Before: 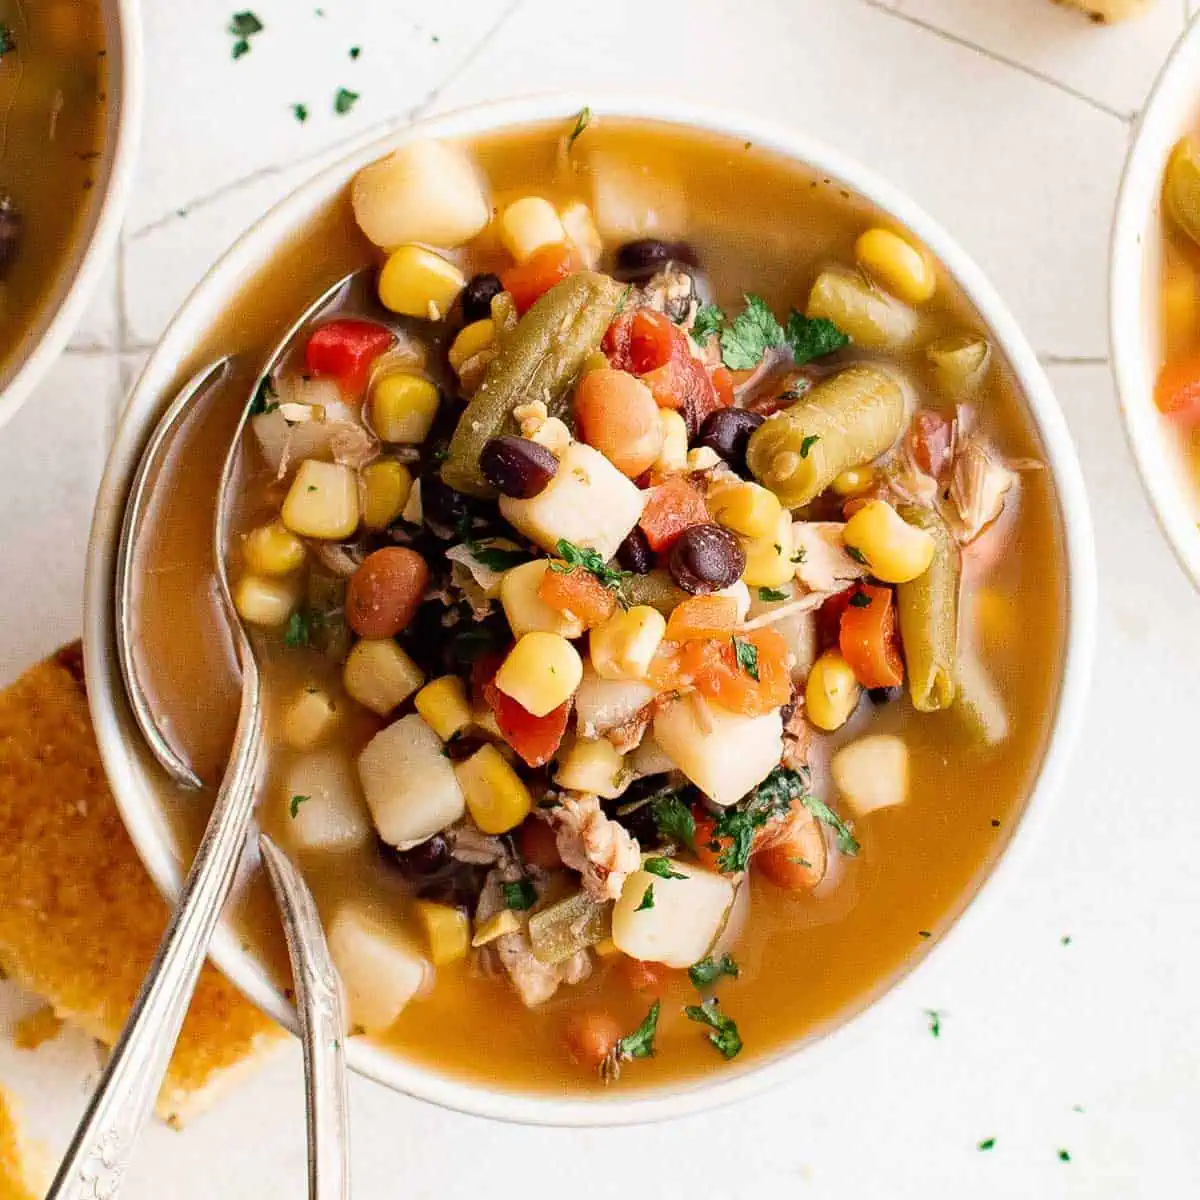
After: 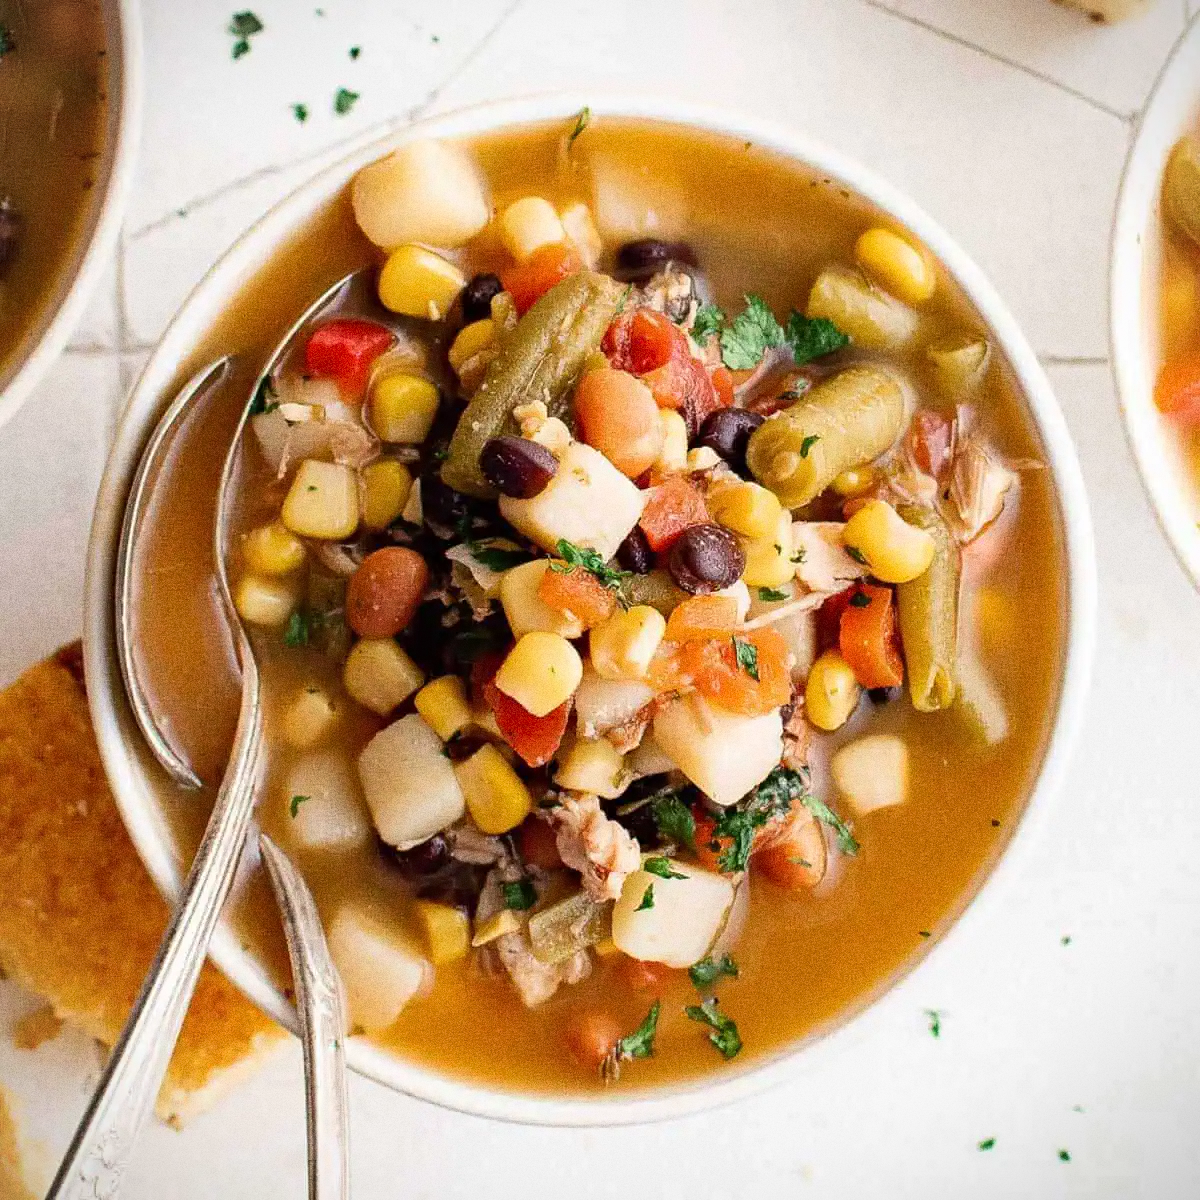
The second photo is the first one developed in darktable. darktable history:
base curve: exposure shift 0, preserve colors none
vignetting: fall-off start 97.28%, fall-off radius 79%, brightness -0.462, saturation -0.3, width/height ratio 1.114, dithering 8-bit output, unbound false
grain: coarseness 0.09 ISO, strength 40%
